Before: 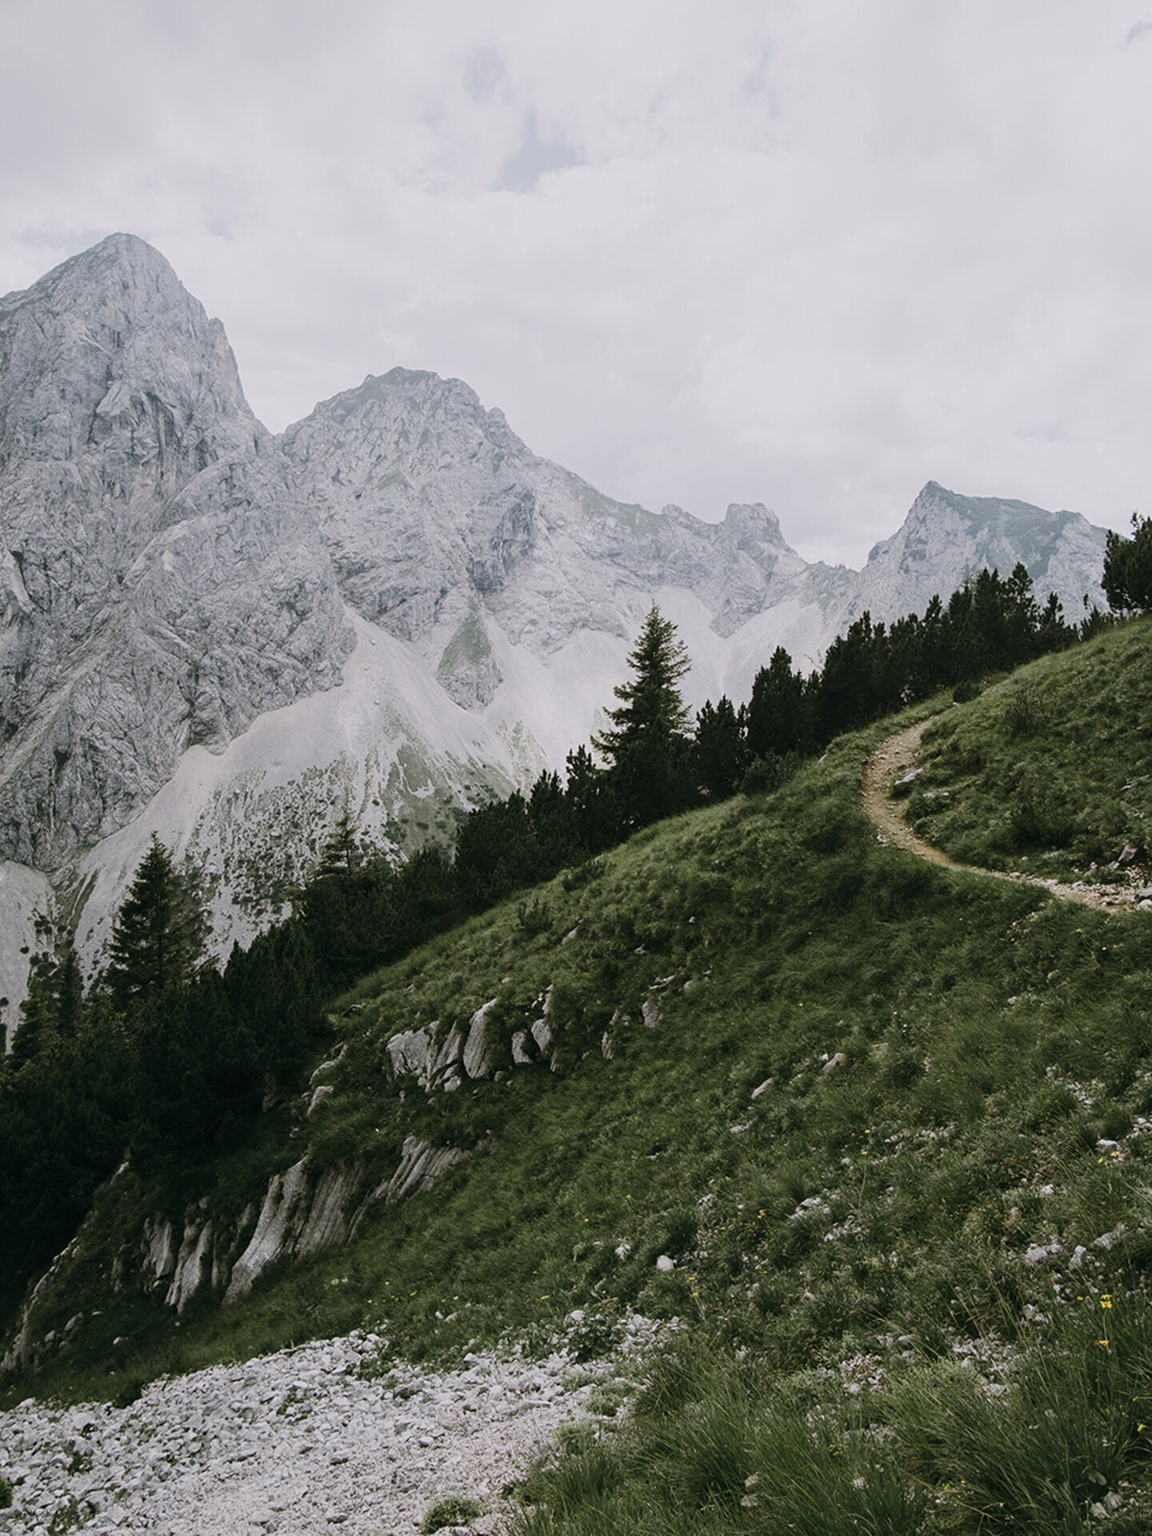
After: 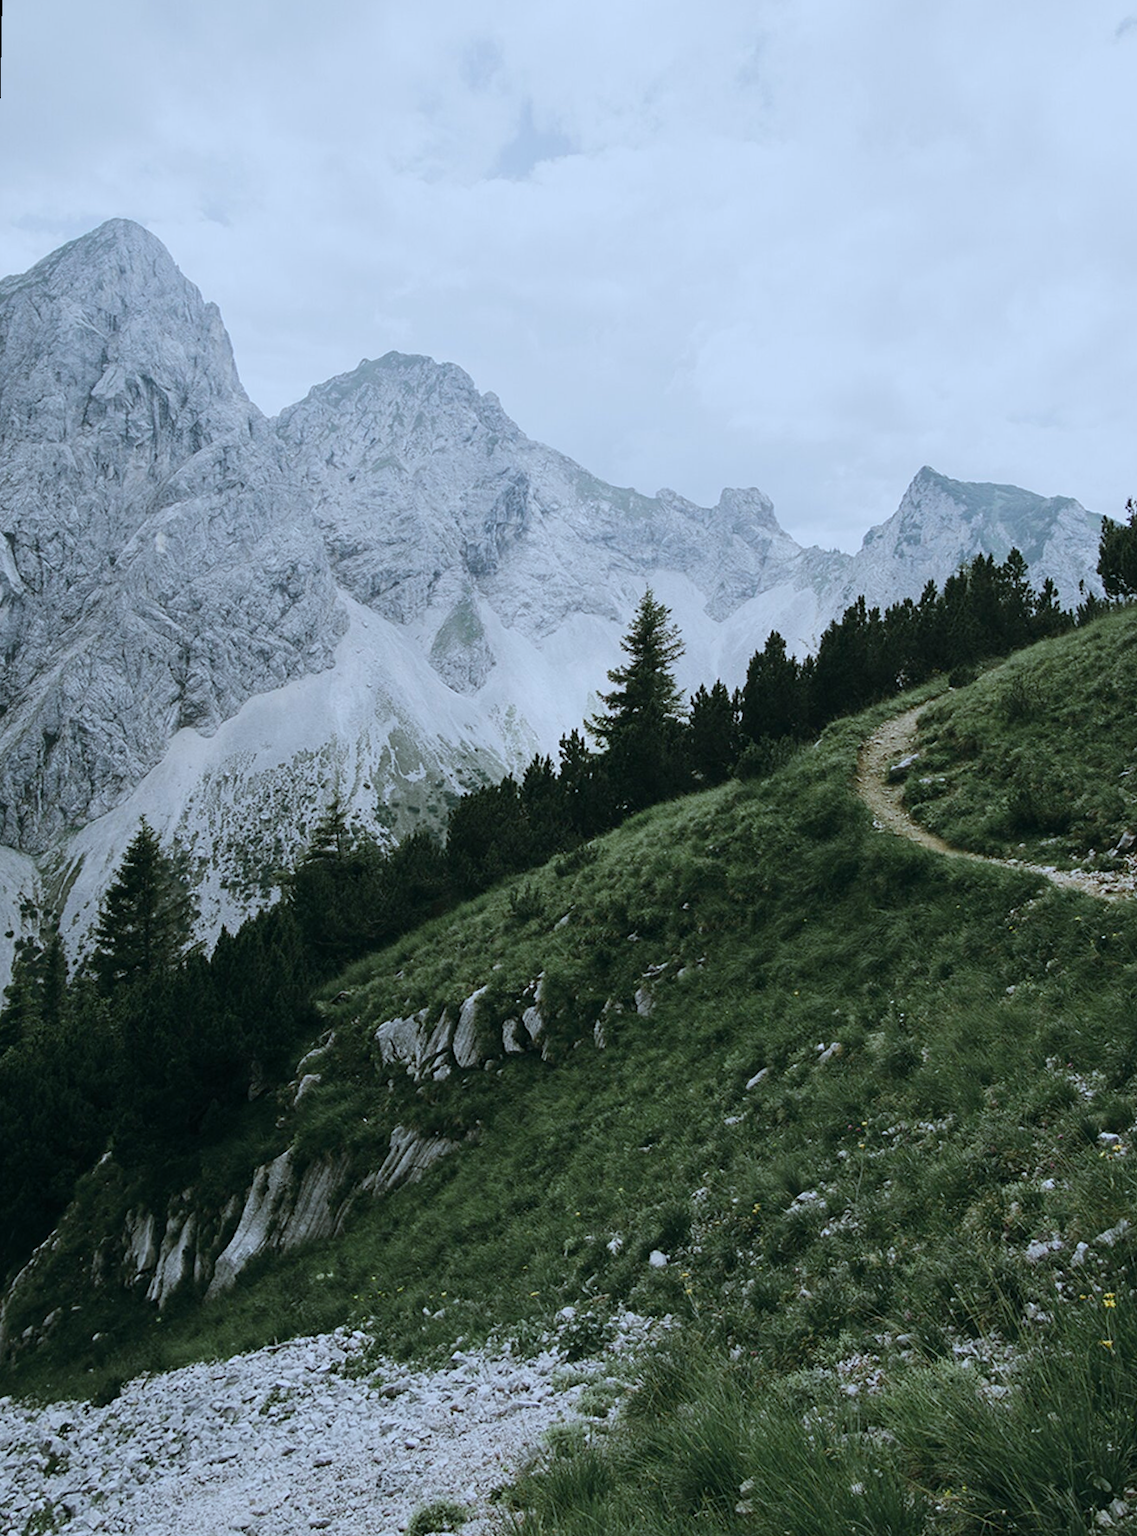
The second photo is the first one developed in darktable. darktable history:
rotate and perspective: rotation 0.226°, lens shift (vertical) -0.042, crop left 0.023, crop right 0.982, crop top 0.006, crop bottom 0.994
color calibration: illuminant Planckian (black body), x 0.378, y 0.375, temperature 4065 K
